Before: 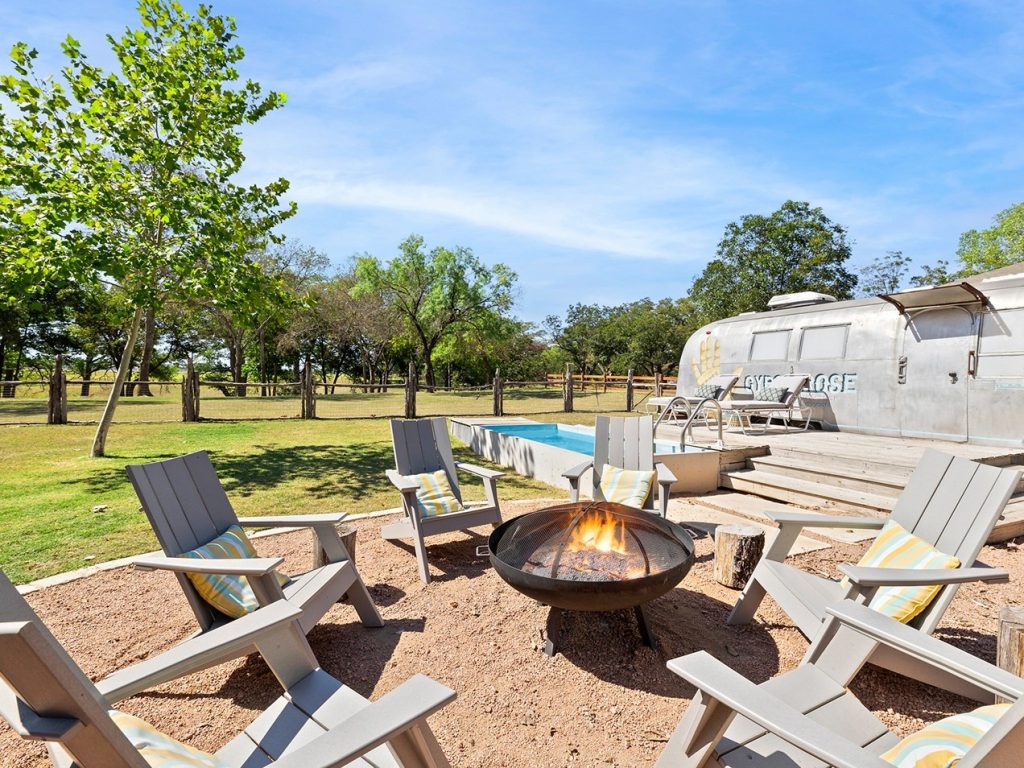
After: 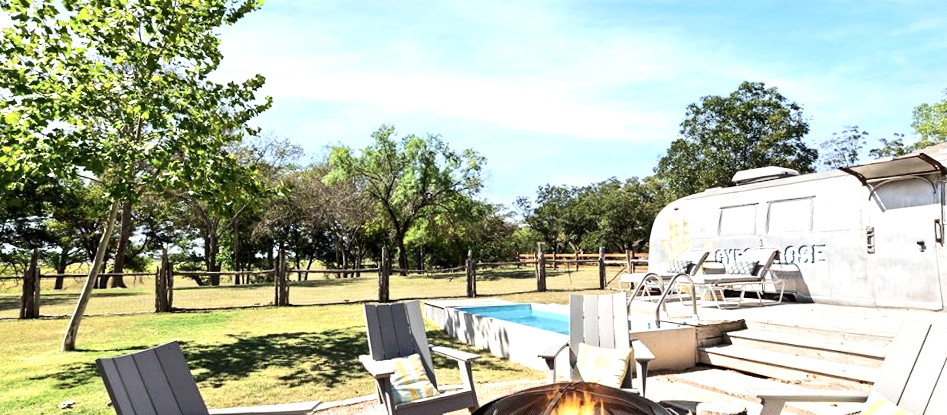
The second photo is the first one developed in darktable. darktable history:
contrast brightness saturation: contrast 0.11, saturation -0.17
tone equalizer: -8 EV -0.75 EV, -7 EV -0.7 EV, -6 EV -0.6 EV, -5 EV -0.4 EV, -3 EV 0.4 EV, -2 EV 0.6 EV, -1 EV 0.7 EV, +0 EV 0.75 EV, edges refinement/feathering 500, mask exposure compensation -1.57 EV, preserve details no
crop and rotate: top 10.605%, bottom 33.274%
rotate and perspective: rotation -1.68°, lens shift (vertical) -0.146, crop left 0.049, crop right 0.912, crop top 0.032, crop bottom 0.96
